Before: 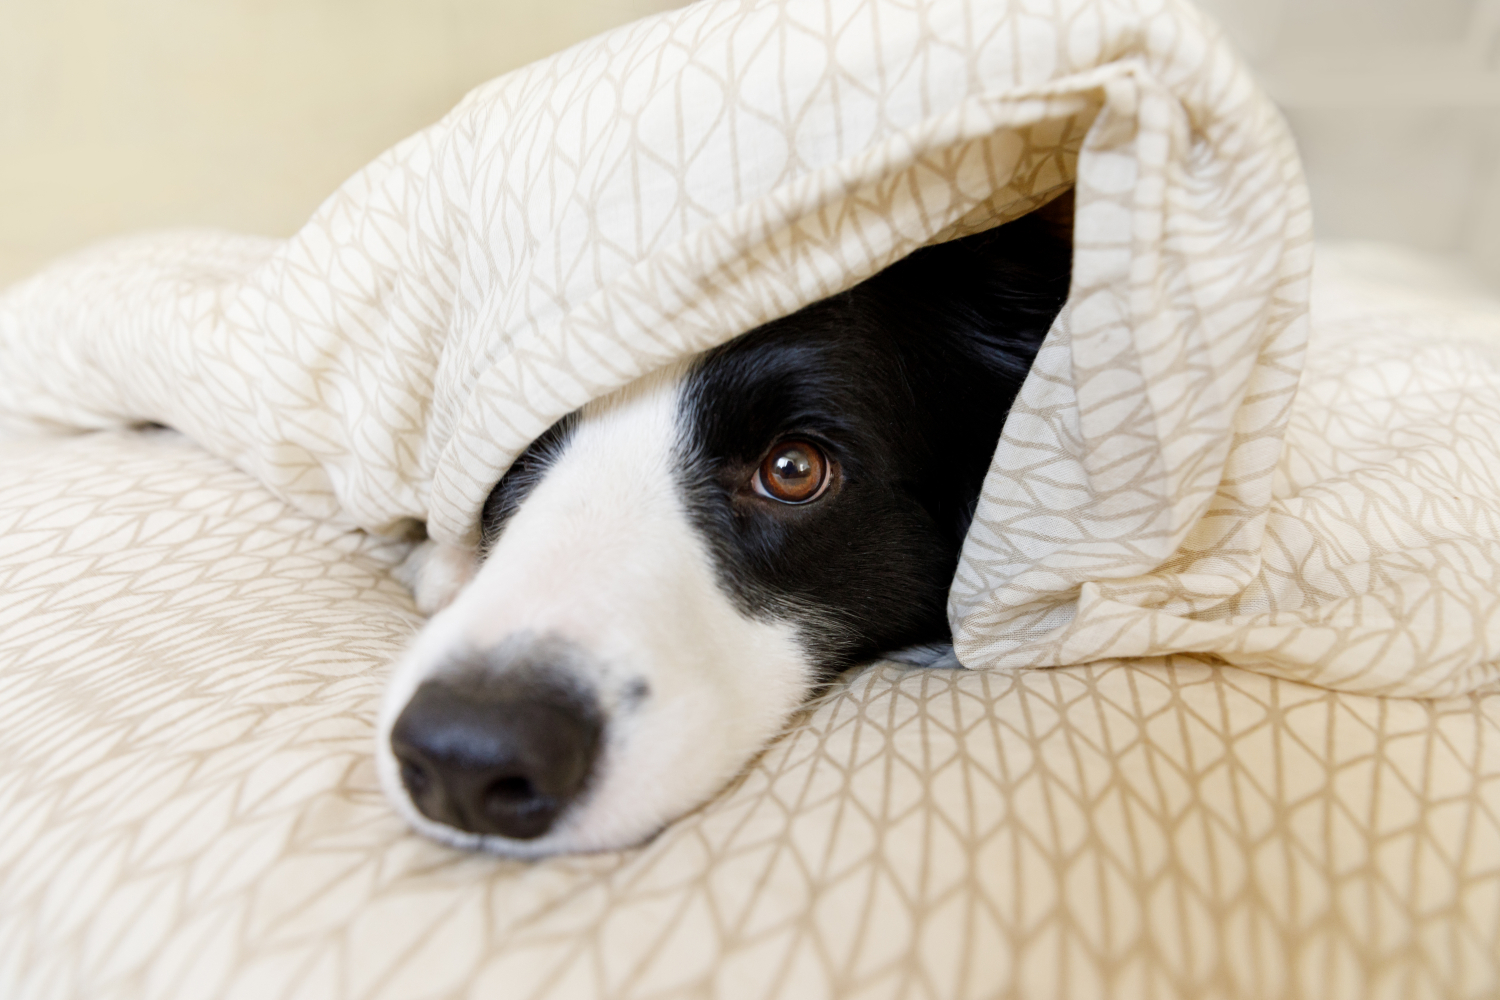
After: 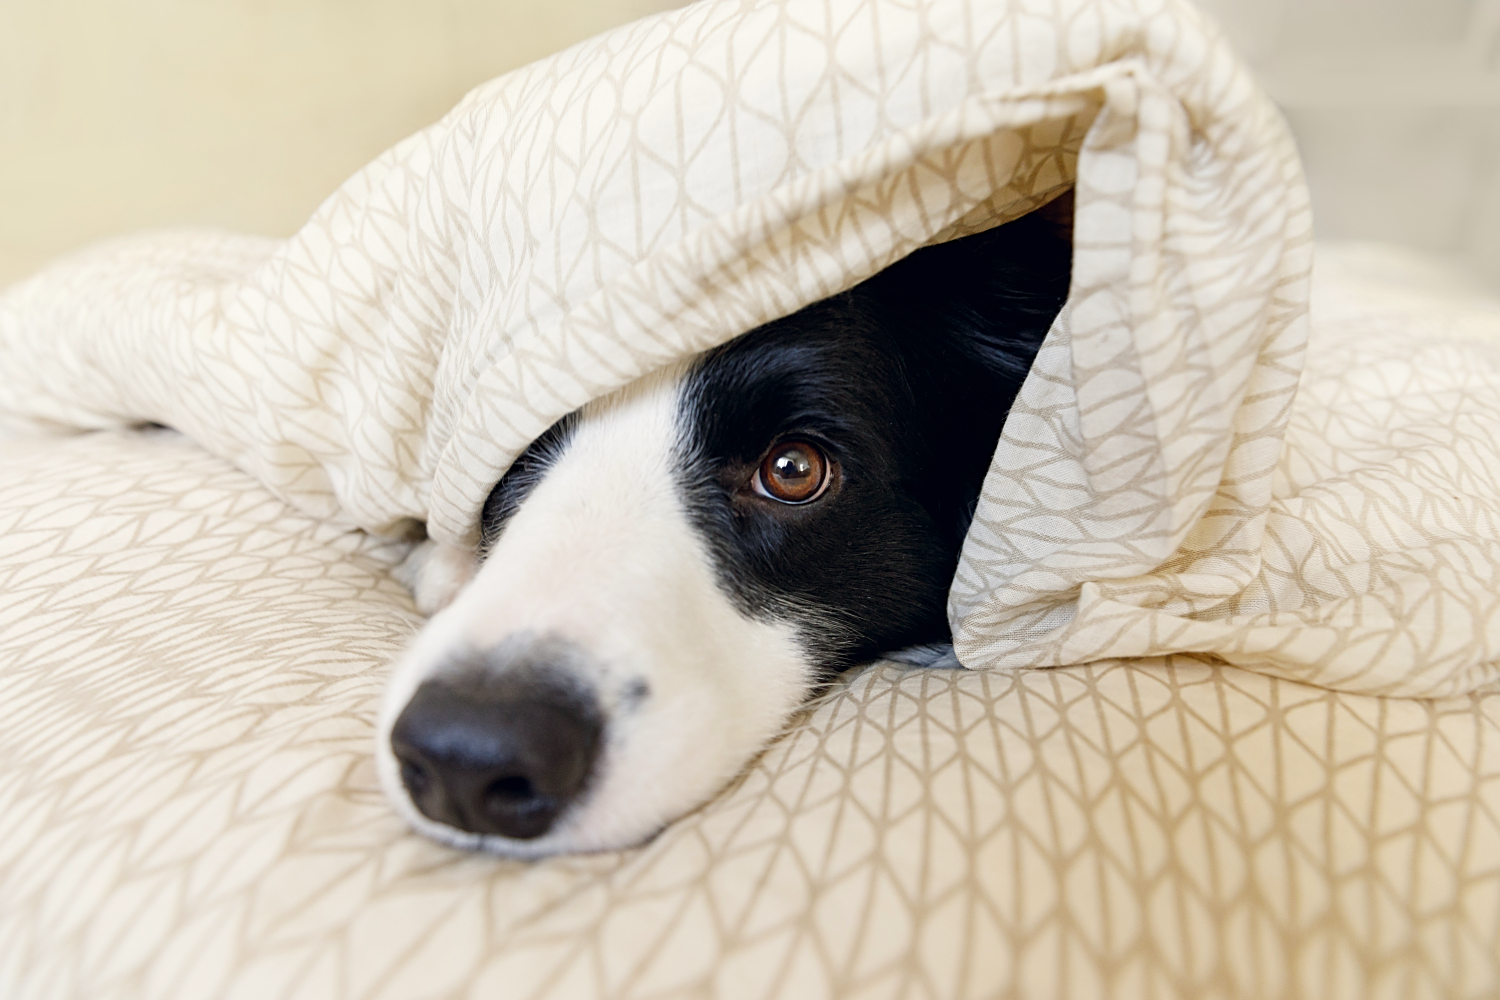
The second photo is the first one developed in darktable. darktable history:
sharpen: on, module defaults
color correction: highlights a* 0.207, highlights b* 2.7, shadows a* -0.874, shadows b* -4.78
